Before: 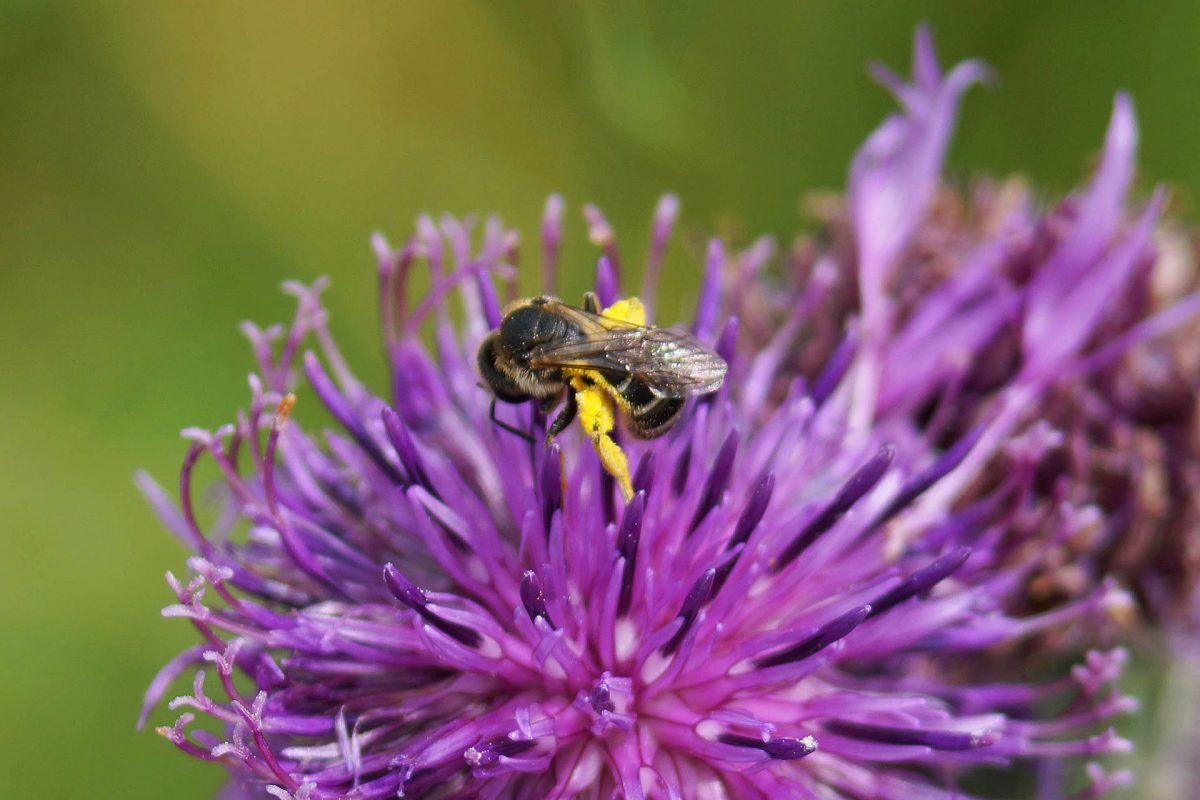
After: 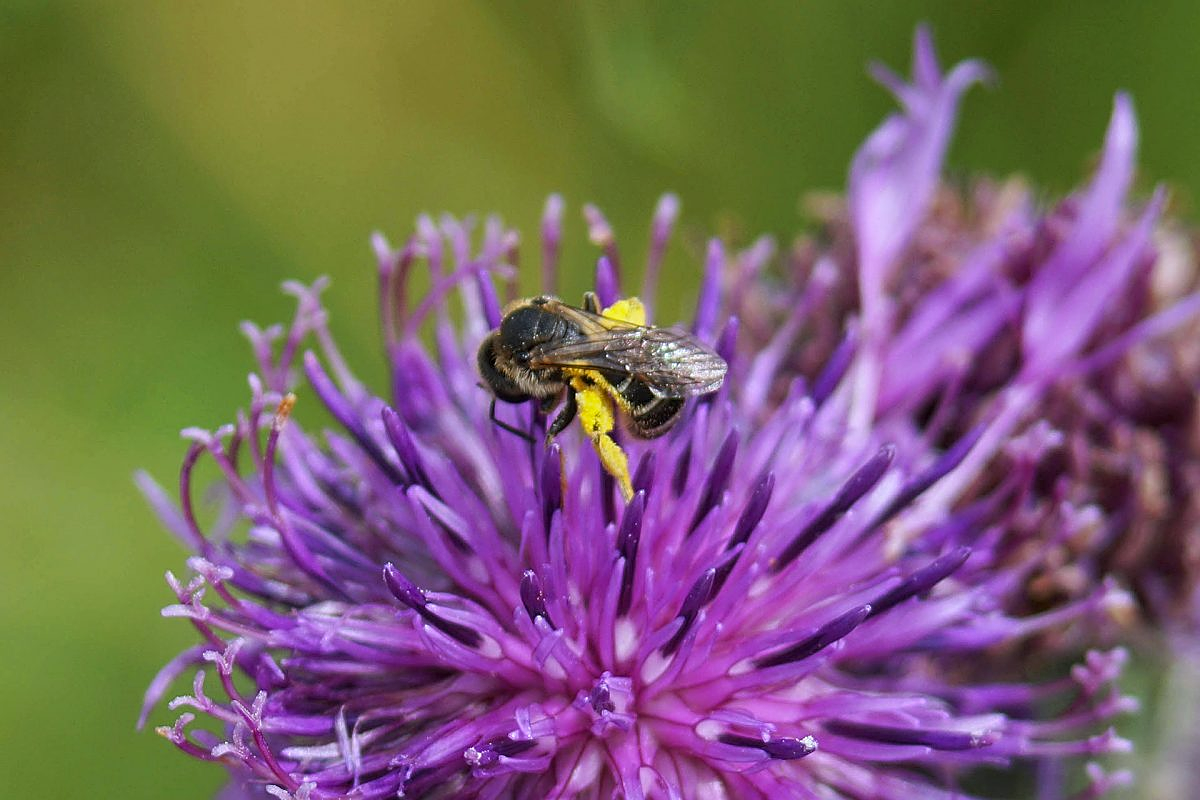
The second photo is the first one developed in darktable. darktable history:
white balance: red 0.967, blue 1.049
sharpen: on, module defaults
local contrast: detail 110%
